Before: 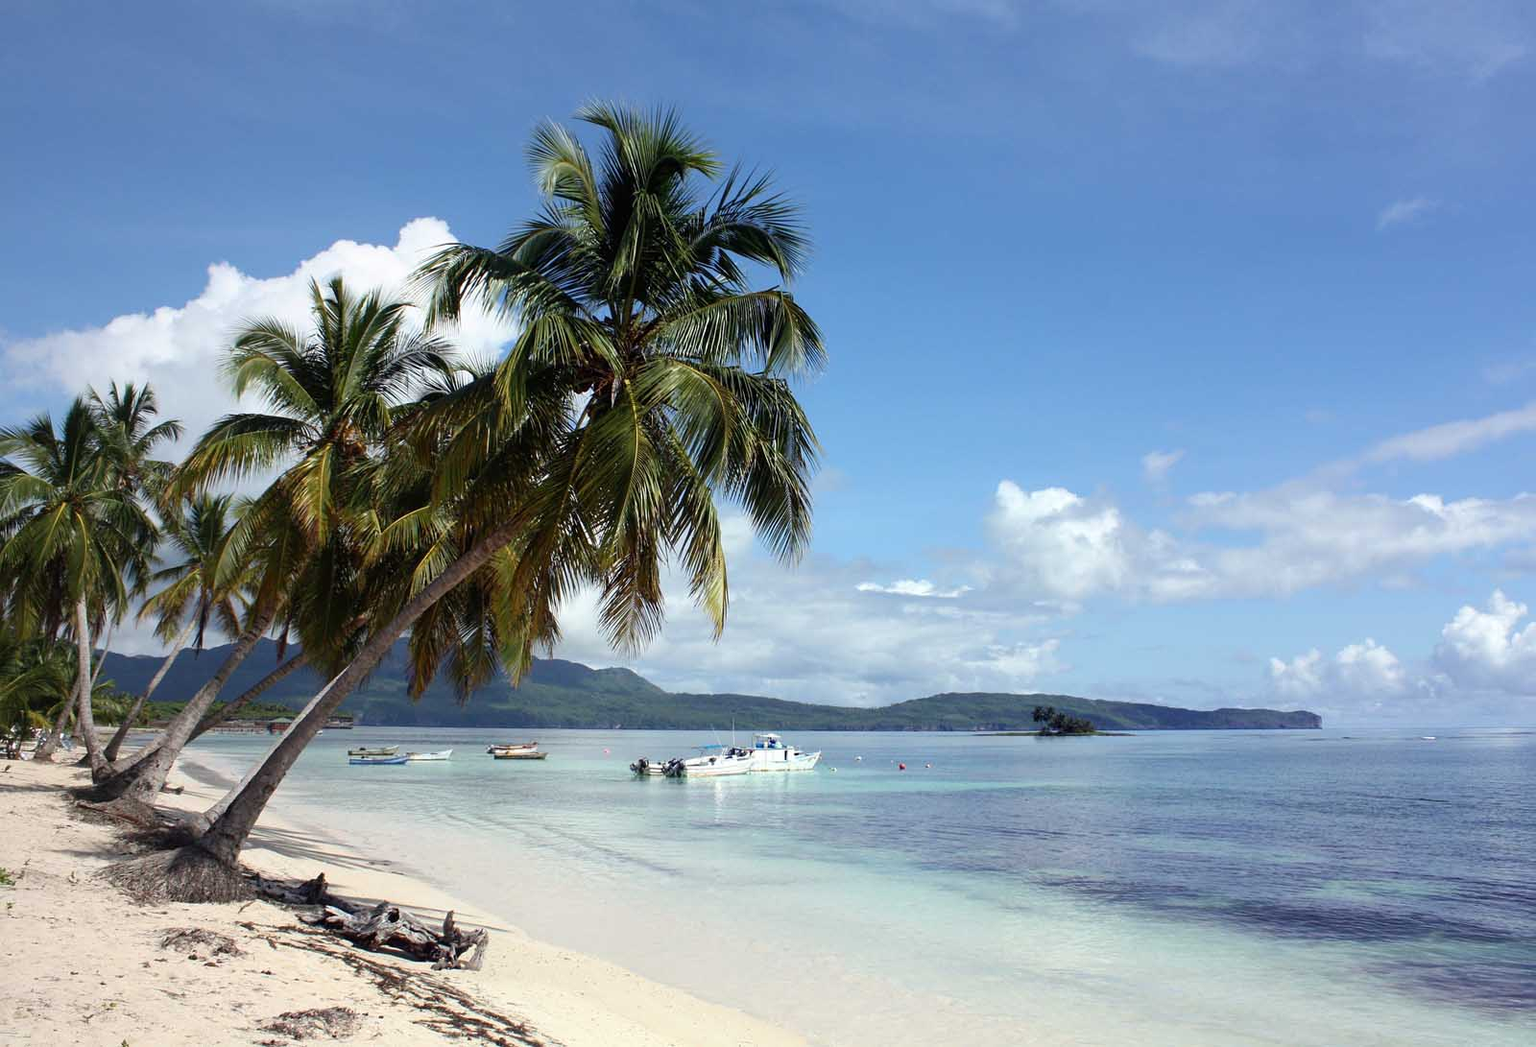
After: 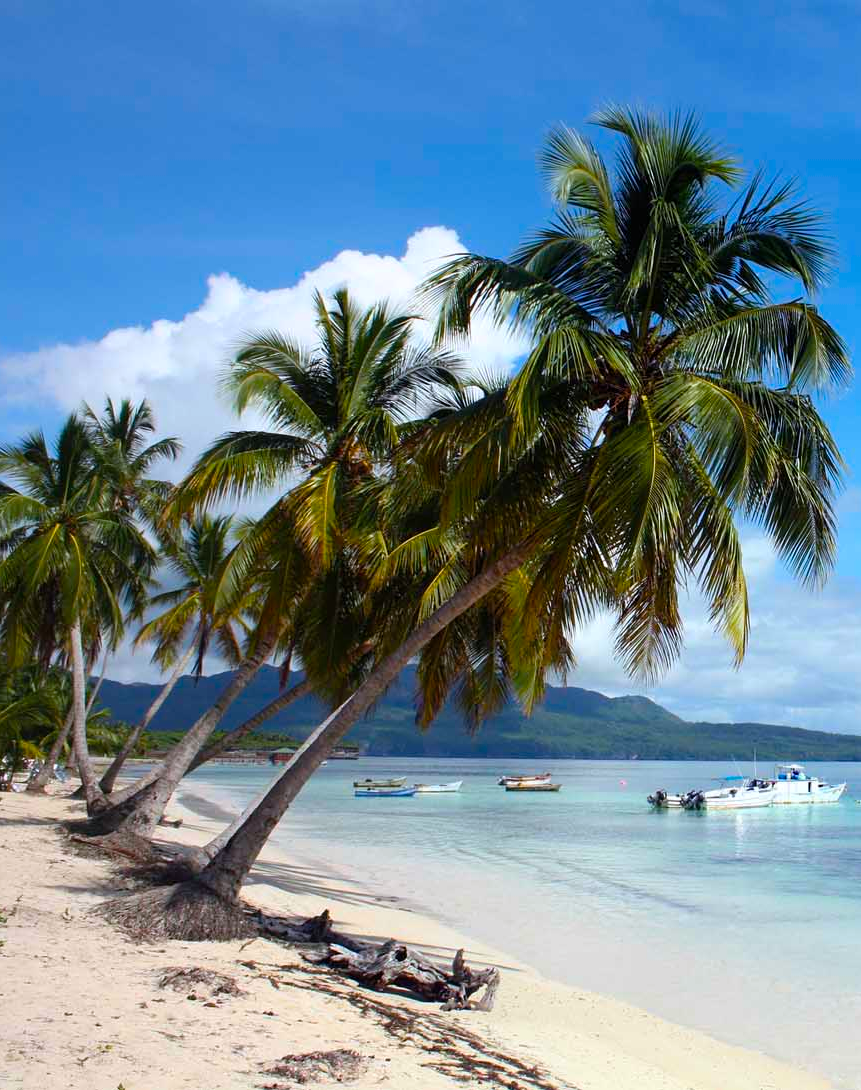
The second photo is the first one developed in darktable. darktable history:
color correction: highlights a* -0.137, highlights b* -5.91, shadows a* -0.137, shadows b* -0.137
crop: left 0.587%, right 45.588%, bottom 0.086%
color balance rgb: linear chroma grading › global chroma 15%, perceptual saturation grading › global saturation 30%
